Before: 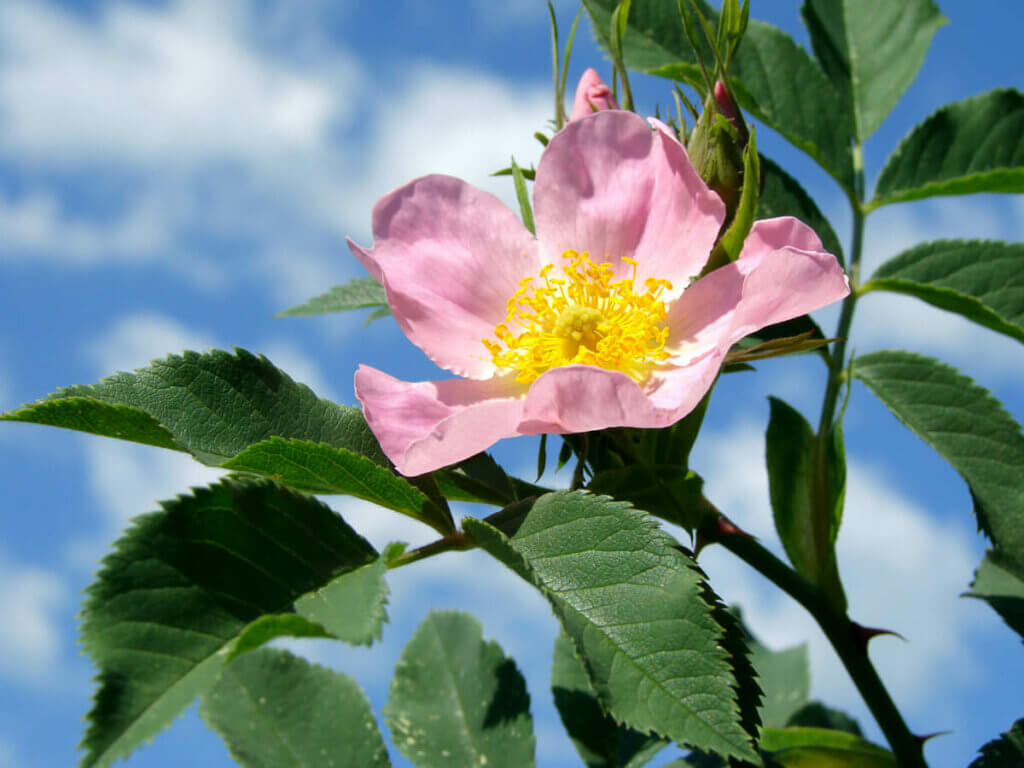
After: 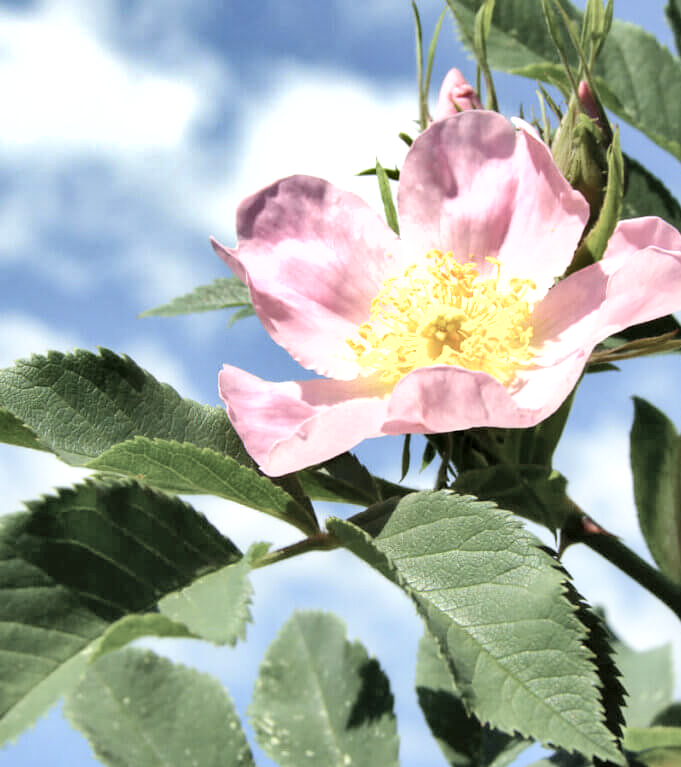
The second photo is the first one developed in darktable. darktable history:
exposure: exposure 0.699 EV, compensate highlight preservation false
contrast brightness saturation: brightness 0.185, saturation -0.506
crop and rotate: left 13.366%, right 20.04%
local contrast: highlights 61%, shadows 113%, detail 106%, midtone range 0.535
shadows and highlights: shadows 59.42, highlights -60.39, soften with gaussian
tone curve: curves: ch0 [(0, 0.01) (0.052, 0.045) (0.136, 0.133) (0.29, 0.332) (0.453, 0.531) (0.676, 0.751) (0.89, 0.919) (1, 1)]; ch1 [(0, 0) (0.094, 0.081) (0.285, 0.299) (0.385, 0.403) (0.446, 0.443) (0.495, 0.496) (0.544, 0.552) (0.589, 0.612) (0.722, 0.728) (1, 1)]; ch2 [(0, 0) (0.257, 0.217) (0.43, 0.421) (0.498, 0.507) (0.531, 0.544) (0.56, 0.579) (0.625, 0.642) (1, 1)], color space Lab, independent channels, preserve colors none
